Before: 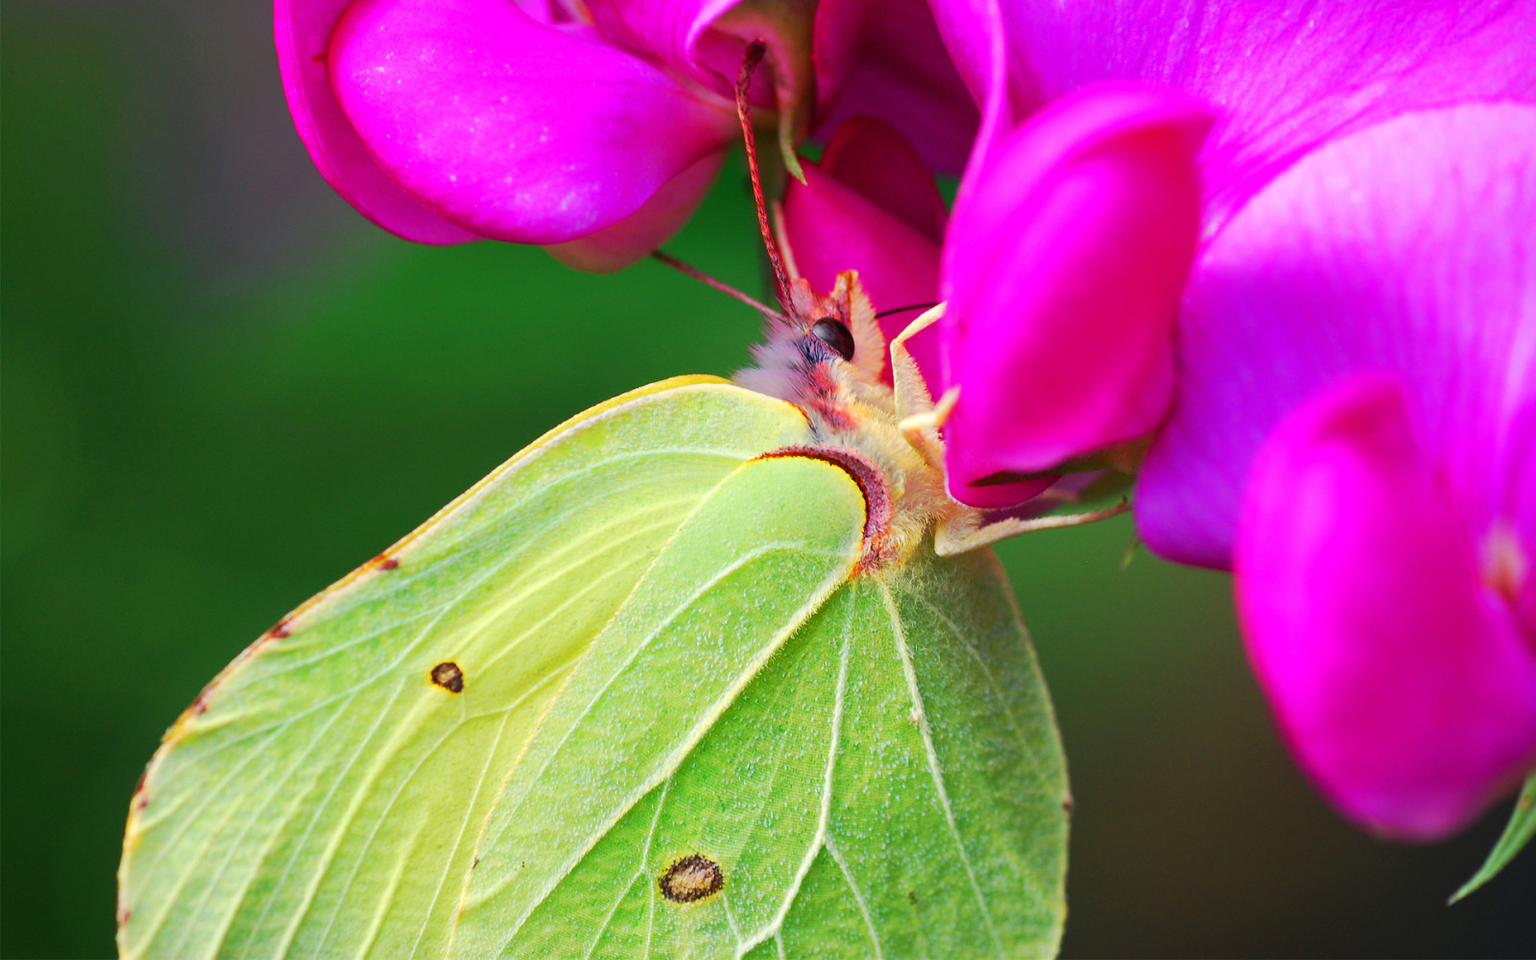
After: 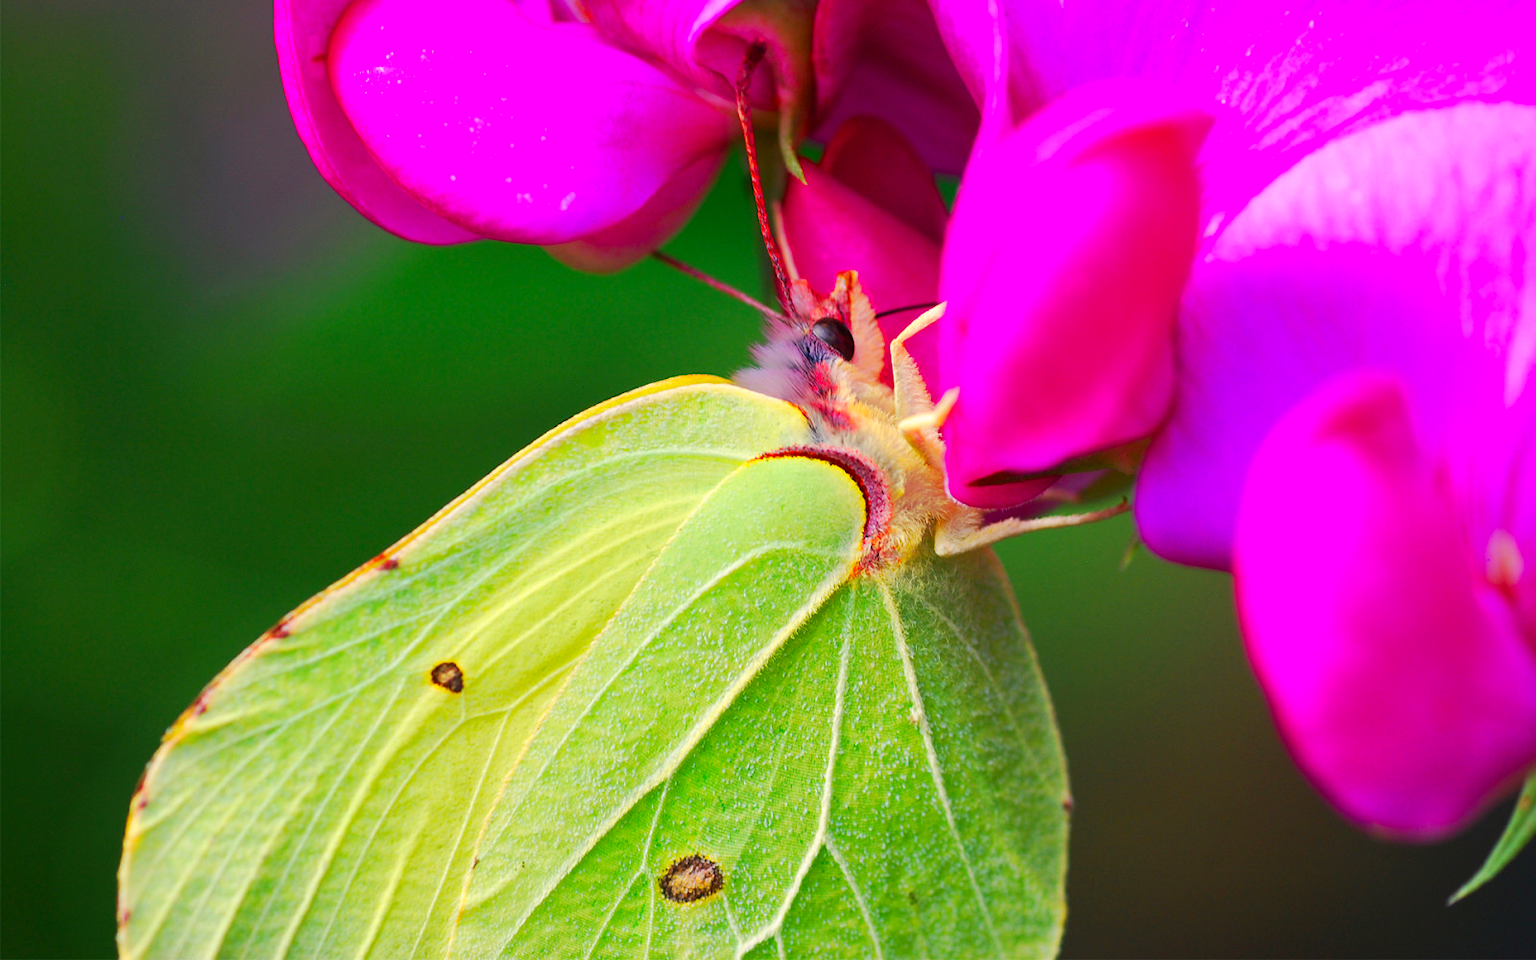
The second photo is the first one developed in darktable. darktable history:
color correction: highlights a* 3.38, highlights b* 1.95, saturation 1.18
